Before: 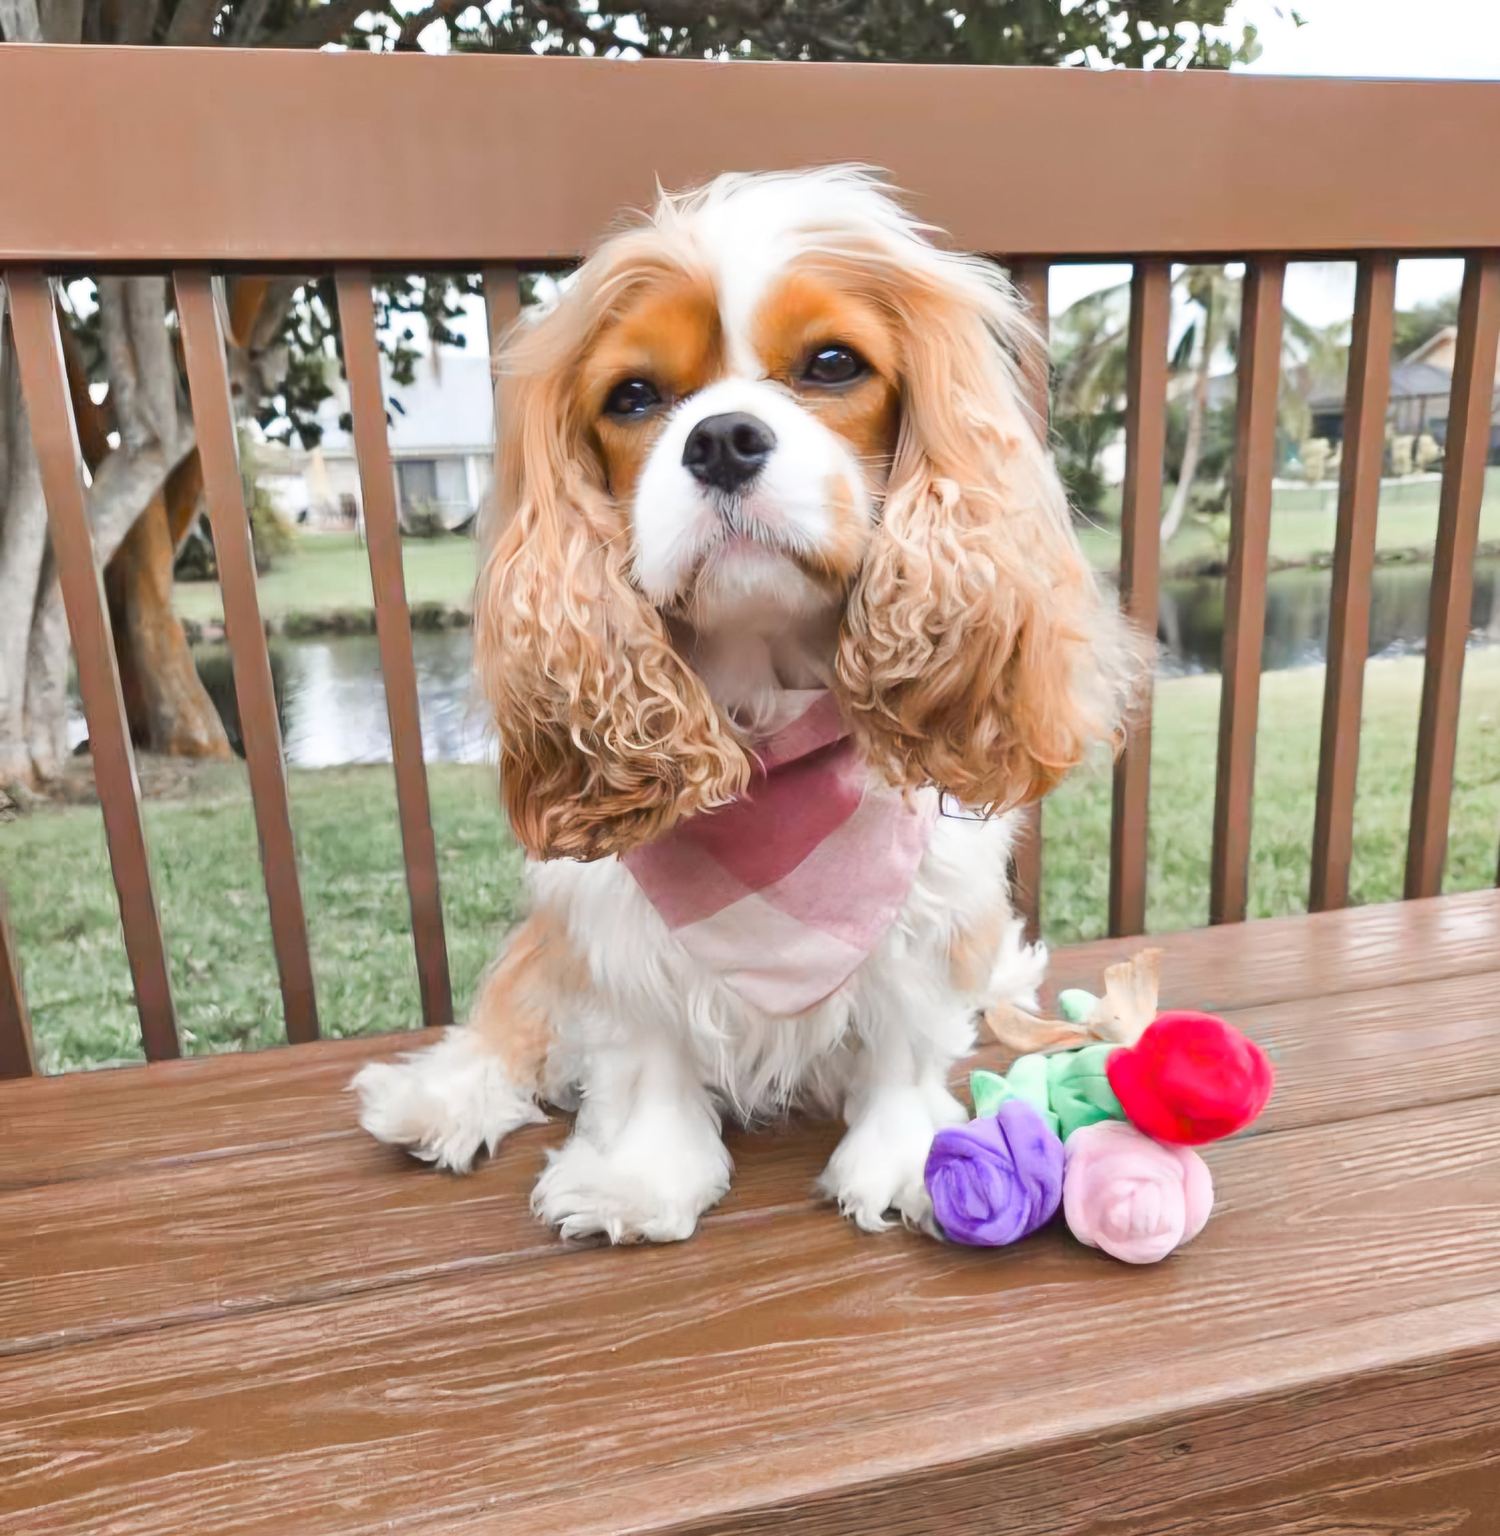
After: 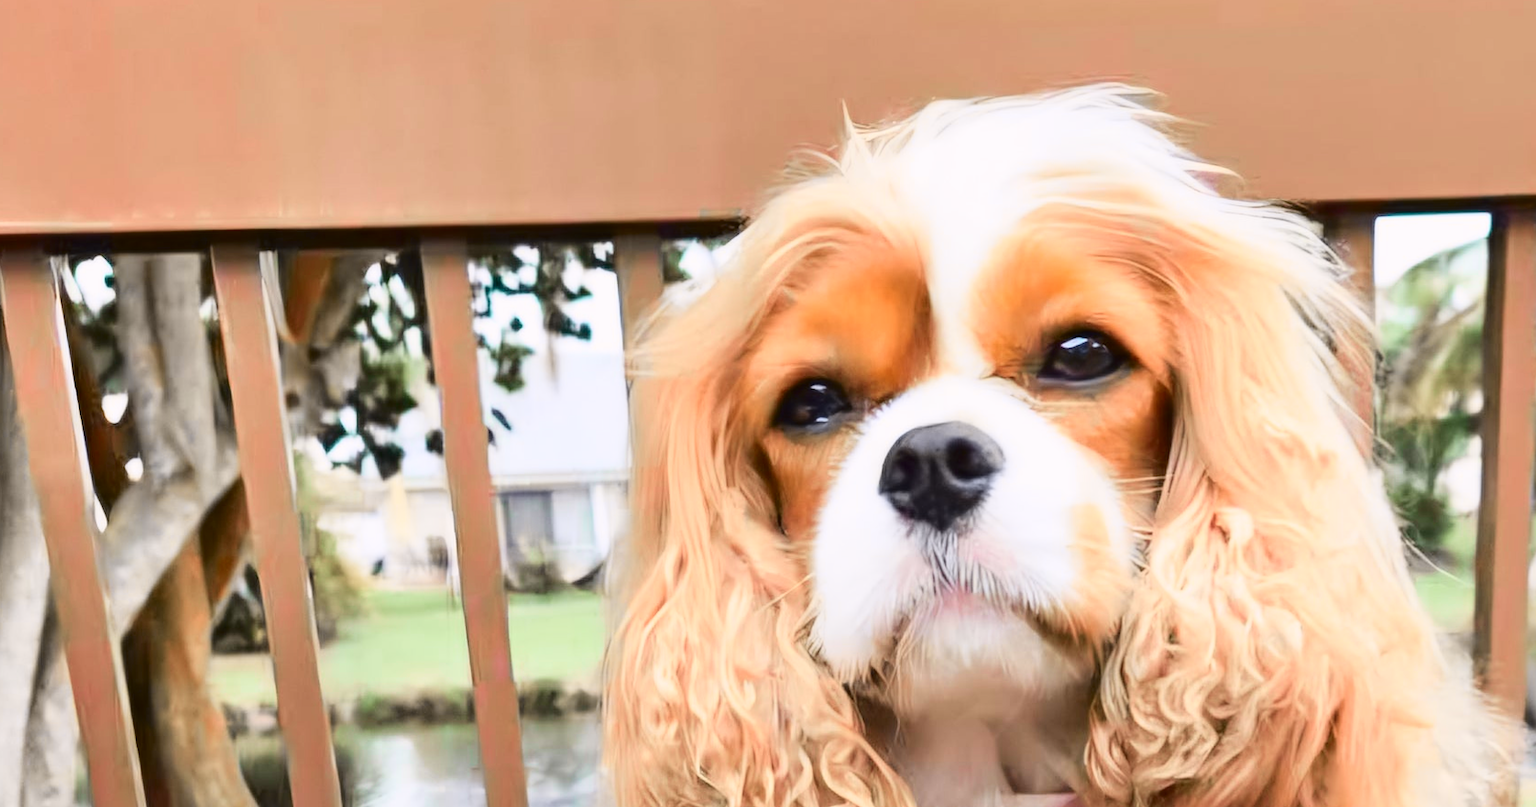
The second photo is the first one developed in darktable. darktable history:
crop: left 0.579%, top 7.627%, right 23.167%, bottom 54.275%
tone curve: curves: ch0 [(0, 0.011) (0.053, 0.026) (0.174, 0.115) (0.398, 0.444) (0.673, 0.775) (0.829, 0.906) (0.991, 0.981)]; ch1 [(0, 0) (0.276, 0.206) (0.409, 0.383) (0.473, 0.458) (0.492, 0.501) (0.512, 0.513) (0.54, 0.543) (0.585, 0.617) (0.659, 0.686) (0.78, 0.8) (1, 1)]; ch2 [(0, 0) (0.438, 0.449) (0.473, 0.469) (0.503, 0.5) (0.523, 0.534) (0.562, 0.594) (0.612, 0.635) (0.695, 0.713) (1, 1)], color space Lab, independent channels, preserve colors none
rotate and perspective: lens shift (horizontal) -0.055, automatic cropping off
